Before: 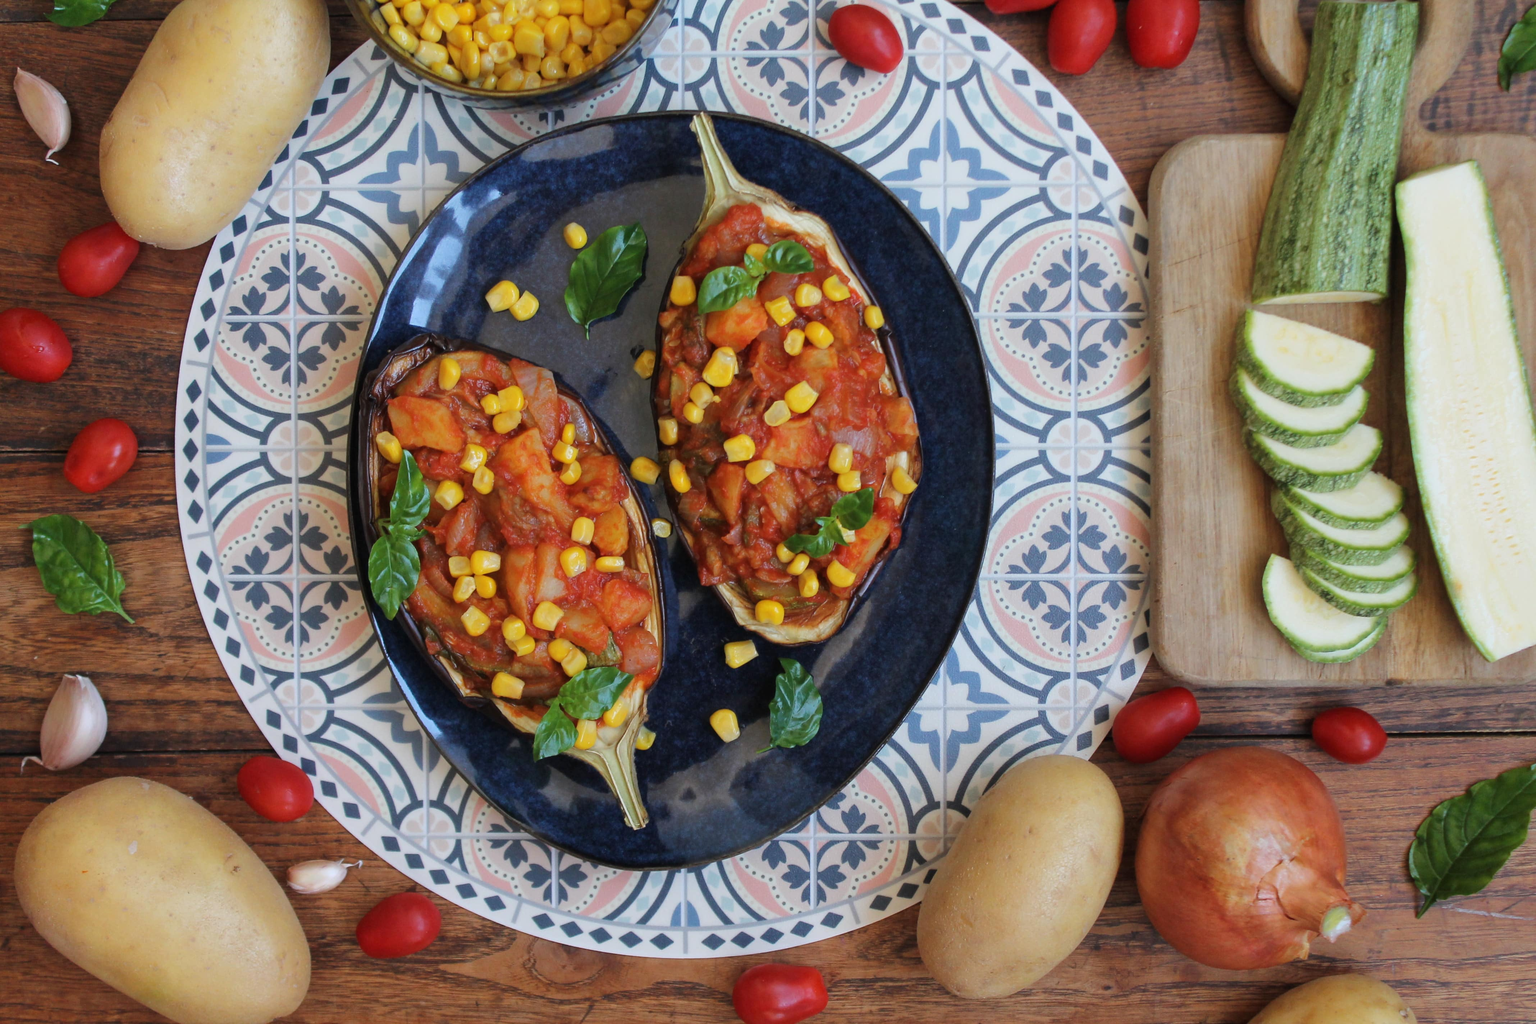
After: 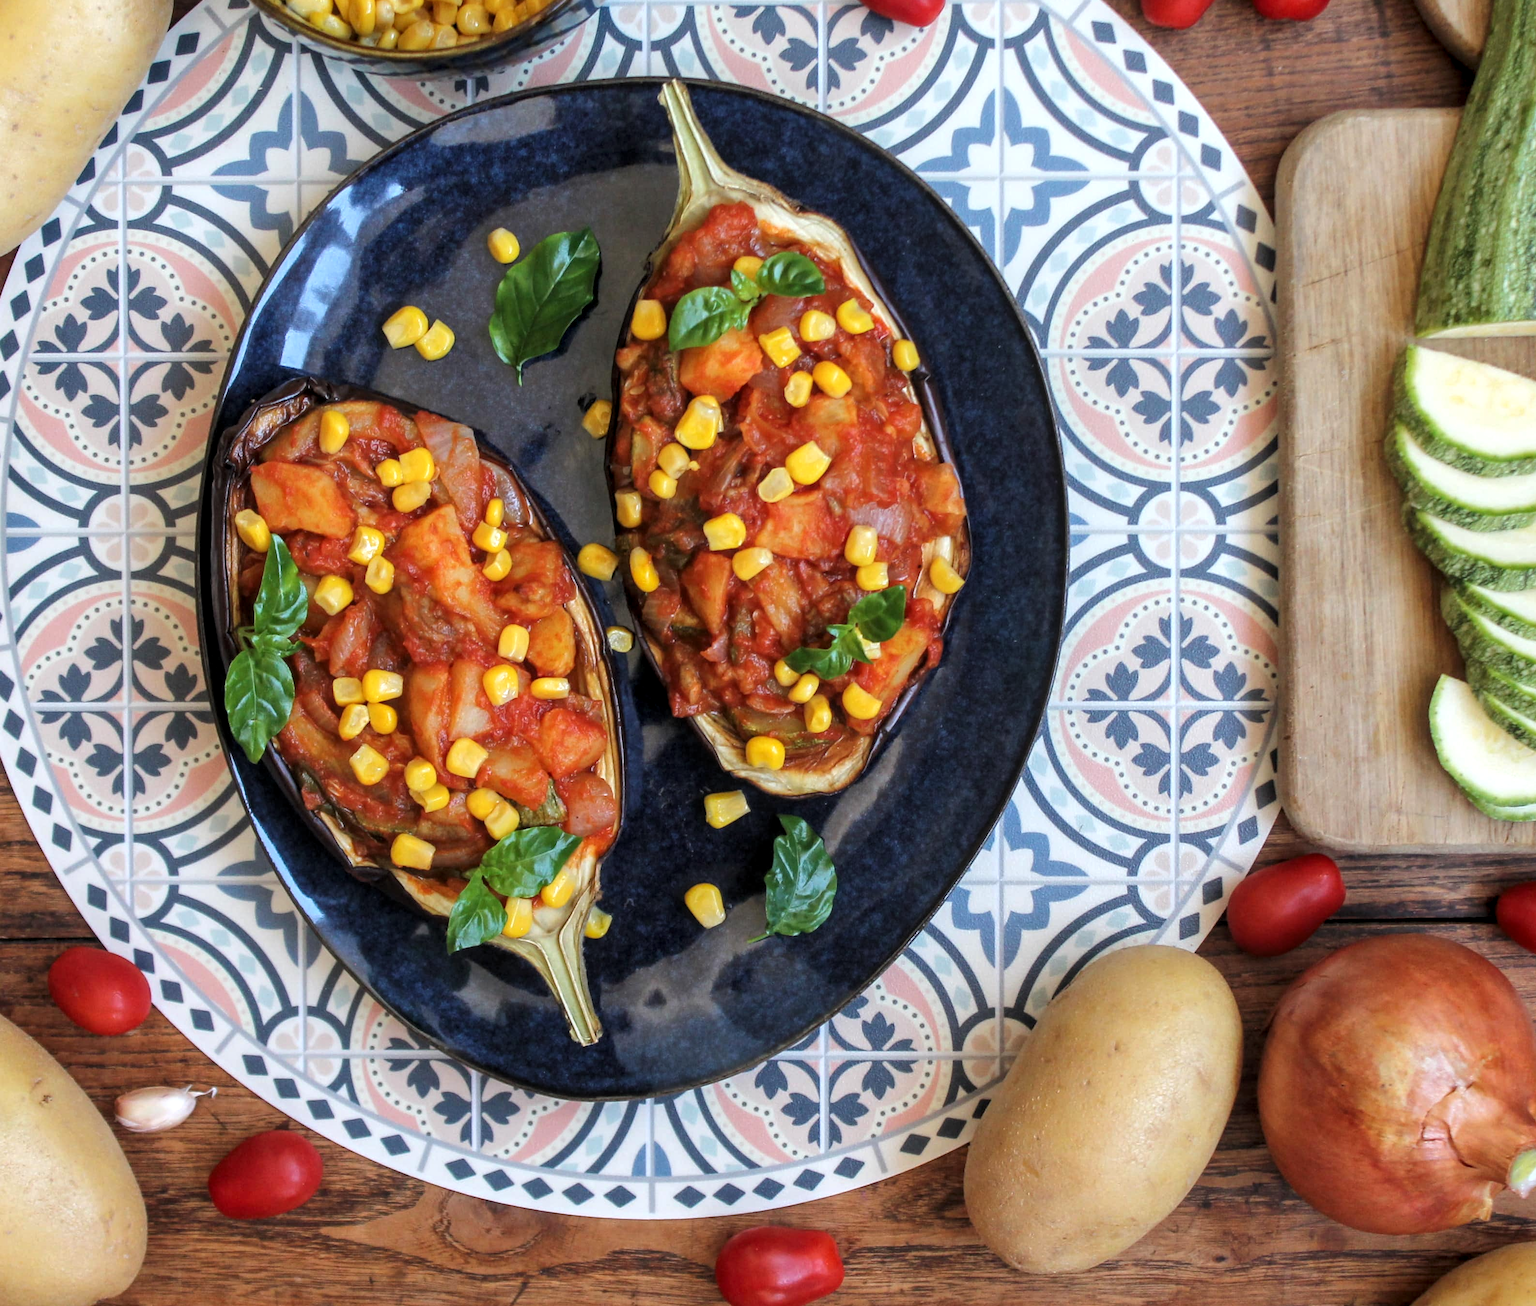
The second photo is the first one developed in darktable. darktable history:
crop and rotate: left 13.15%, top 5.251%, right 12.609%
local contrast: on, module defaults
levels: mode automatic, black 0.023%, white 99.97%, levels [0.062, 0.494, 0.925]
